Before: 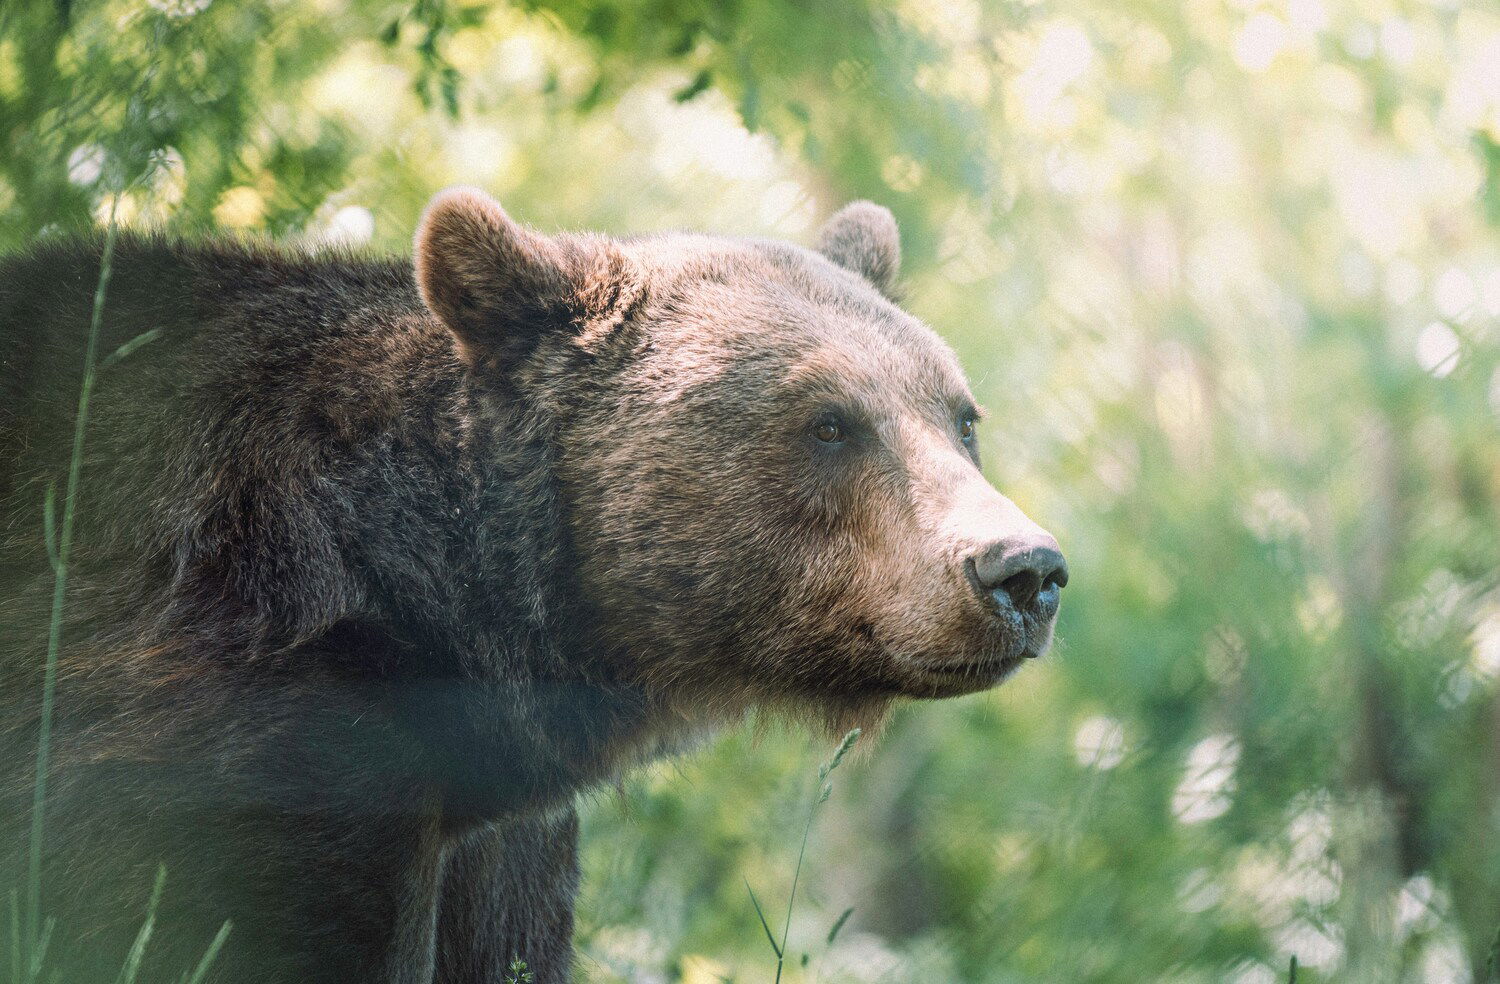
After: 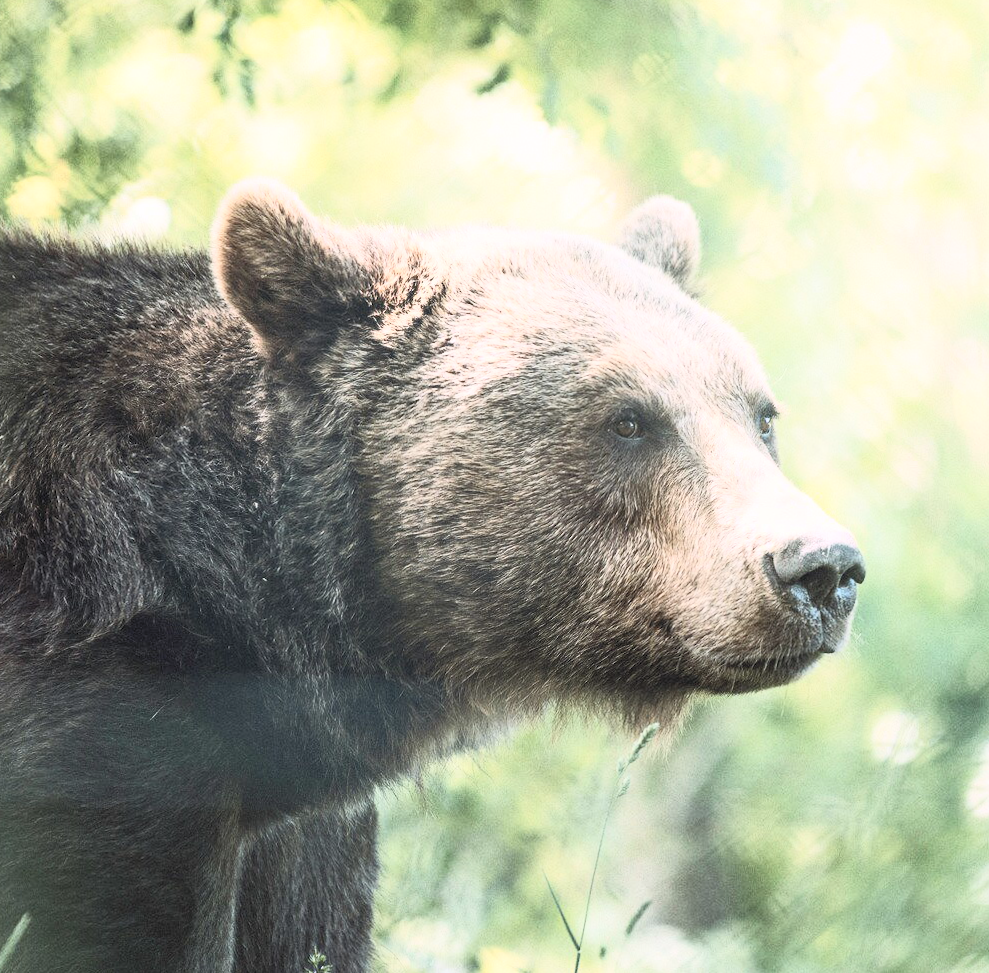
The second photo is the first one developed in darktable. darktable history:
crop and rotate: left 13.537%, right 19.796%
rotate and perspective: rotation 0.174°, lens shift (vertical) 0.013, lens shift (horizontal) 0.019, shear 0.001, automatic cropping original format, crop left 0.007, crop right 0.991, crop top 0.016, crop bottom 0.997
color contrast: green-magenta contrast 0.96
contrast brightness saturation: contrast 0.43, brightness 0.56, saturation -0.19
